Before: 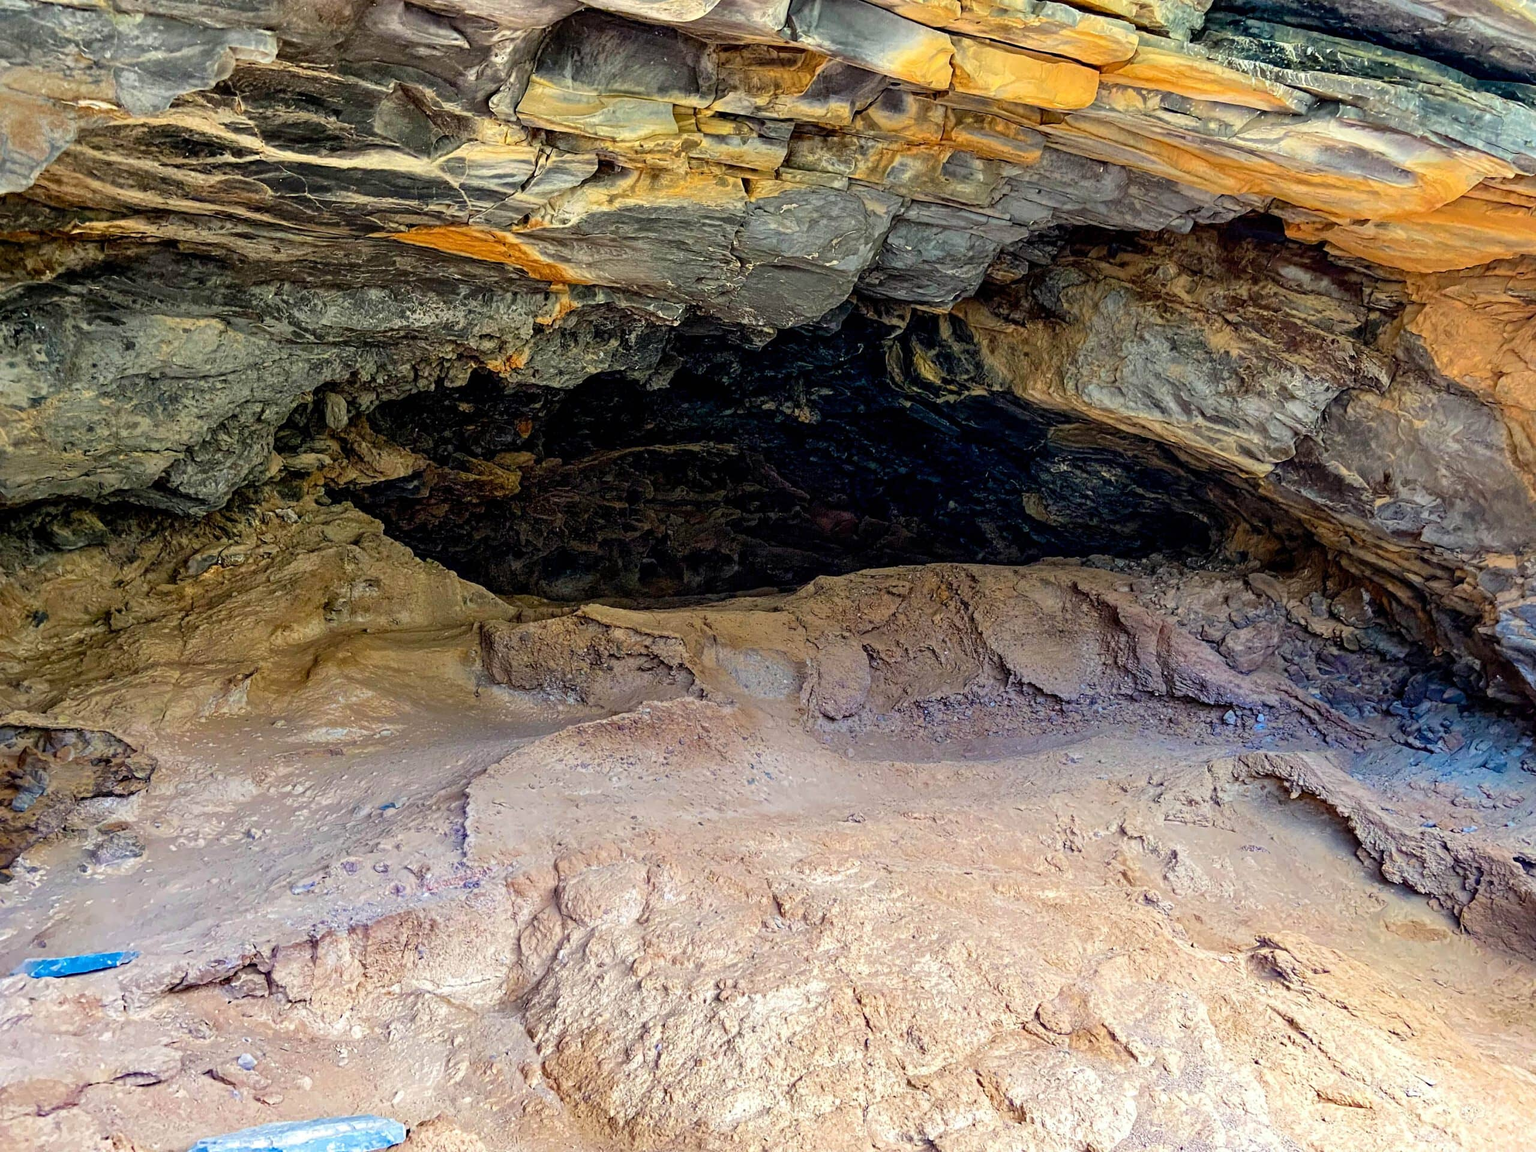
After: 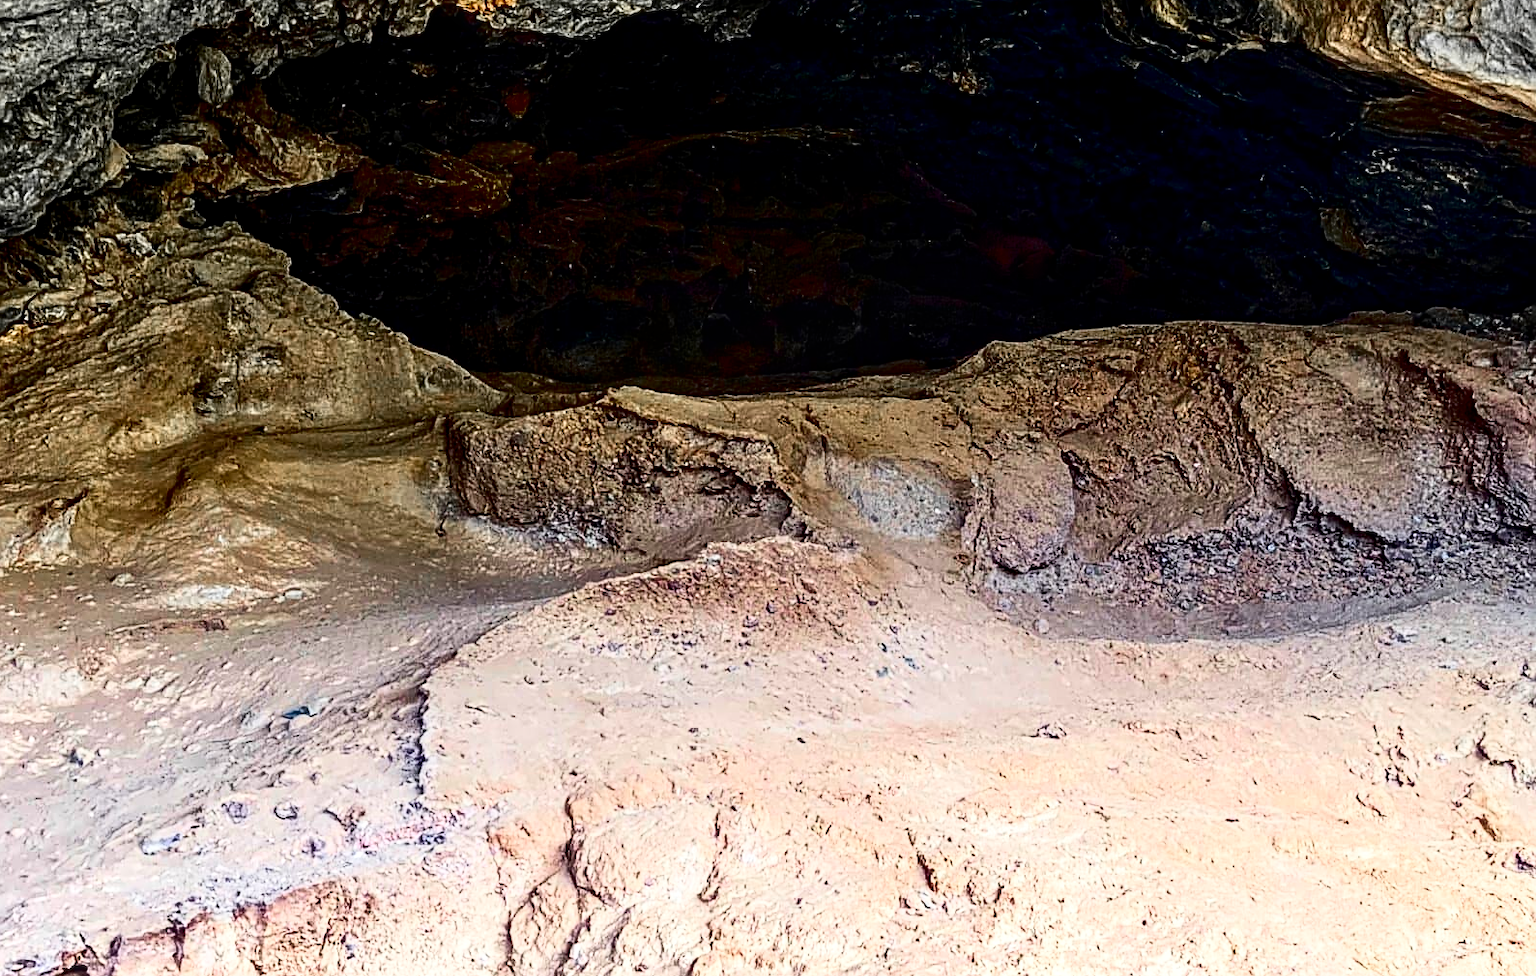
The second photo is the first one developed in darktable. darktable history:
crop: left 13.247%, top 31.639%, right 24.676%, bottom 15.752%
color zones: curves: ch1 [(0, 0.679) (0.143, 0.647) (0.286, 0.261) (0.378, -0.011) (0.571, 0.396) (0.714, 0.399) (0.857, 0.406) (1, 0.679)]
tone equalizer: edges refinement/feathering 500, mask exposure compensation -1.57 EV, preserve details no
contrast brightness saturation: contrast 0.279
sharpen: on, module defaults
shadows and highlights: shadows -64.12, white point adjustment -5.26, highlights 60.38
local contrast: on, module defaults
